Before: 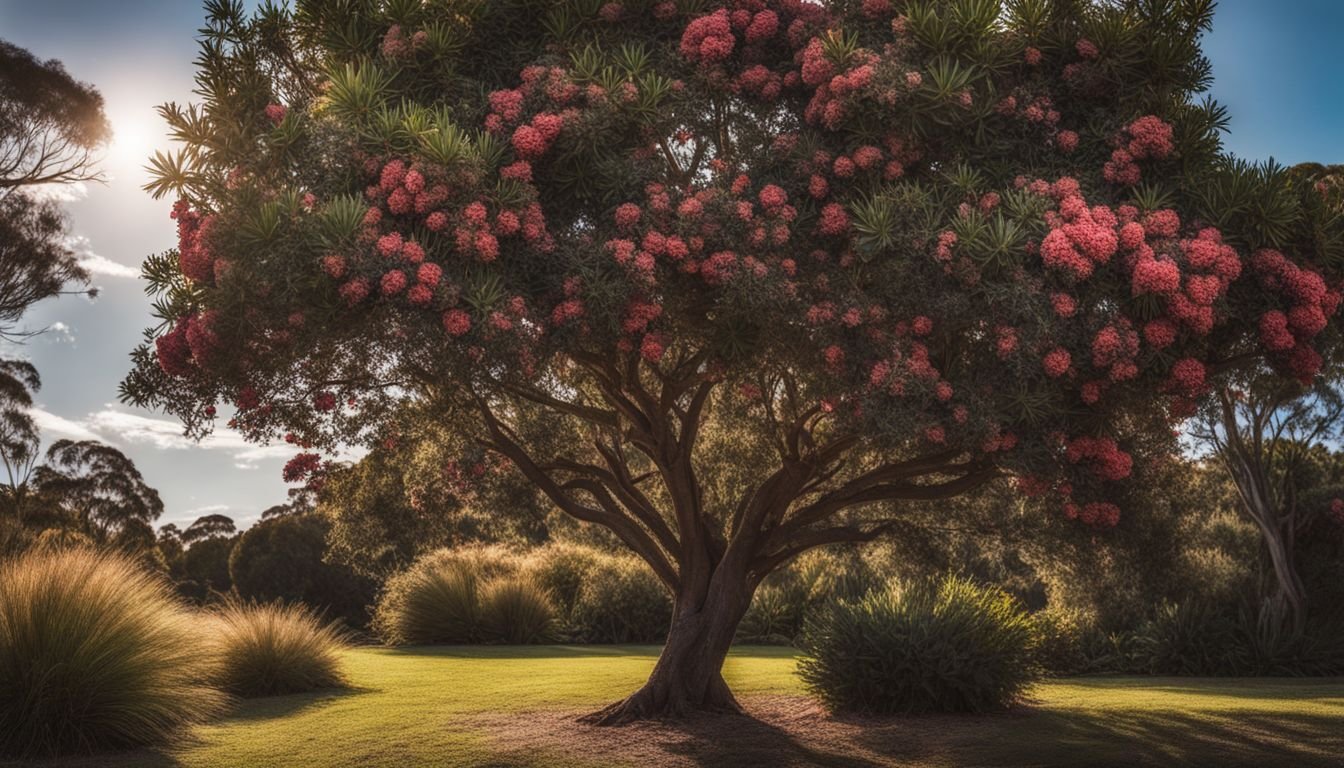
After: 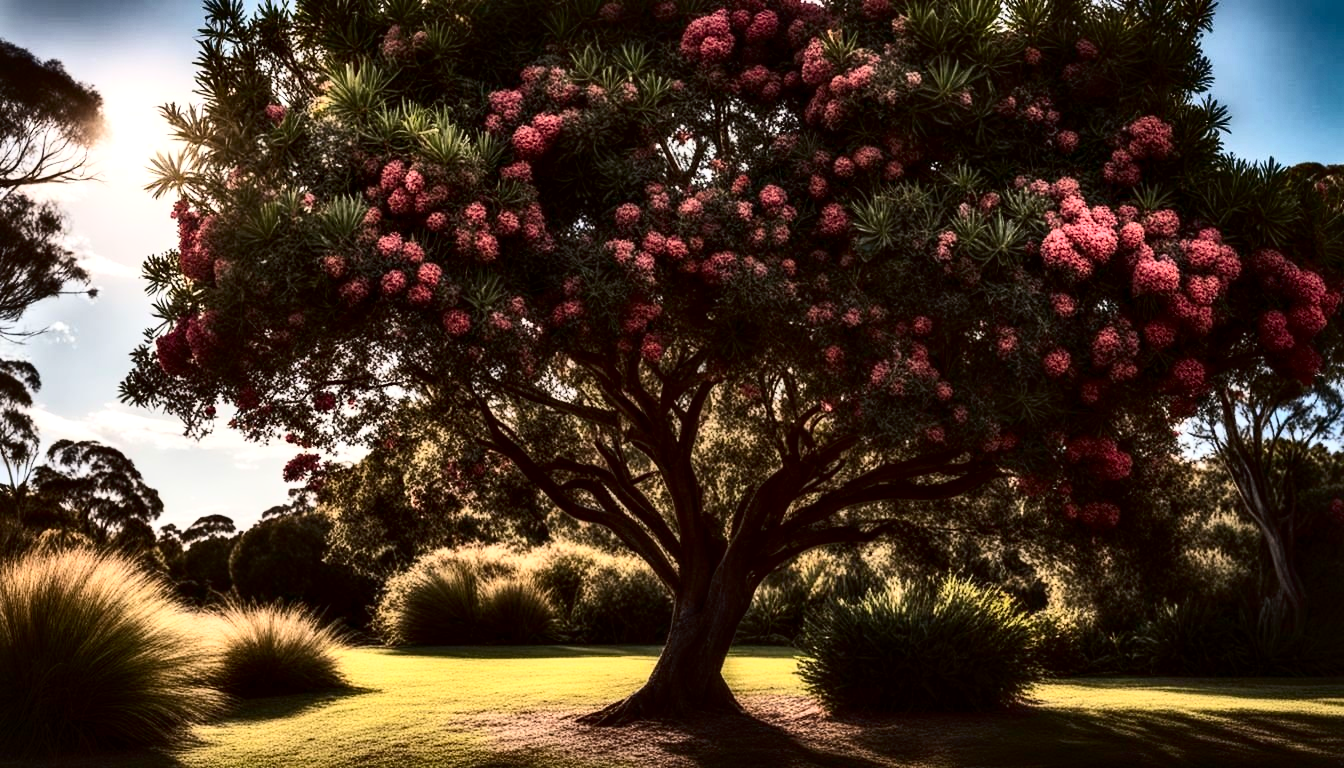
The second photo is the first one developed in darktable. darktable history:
contrast brightness saturation: contrast 0.198, brightness 0.142, saturation 0.142
local contrast: mode bilateral grid, contrast 50, coarseness 50, detail 150%, midtone range 0.2
tone curve: curves: ch0 [(0, 0) (0.003, 0.003) (0.011, 0.005) (0.025, 0.005) (0.044, 0.008) (0.069, 0.015) (0.1, 0.023) (0.136, 0.032) (0.177, 0.046) (0.224, 0.072) (0.277, 0.124) (0.335, 0.174) (0.399, 0.253) (0.468, 0.365) (0.543, 0.519) (0.623, 0.675) (0.709, 0.805) (0.801, 0.908) (0.898, 0.97) (1, 1)], color space Lab, independent channels, preserve colors none
